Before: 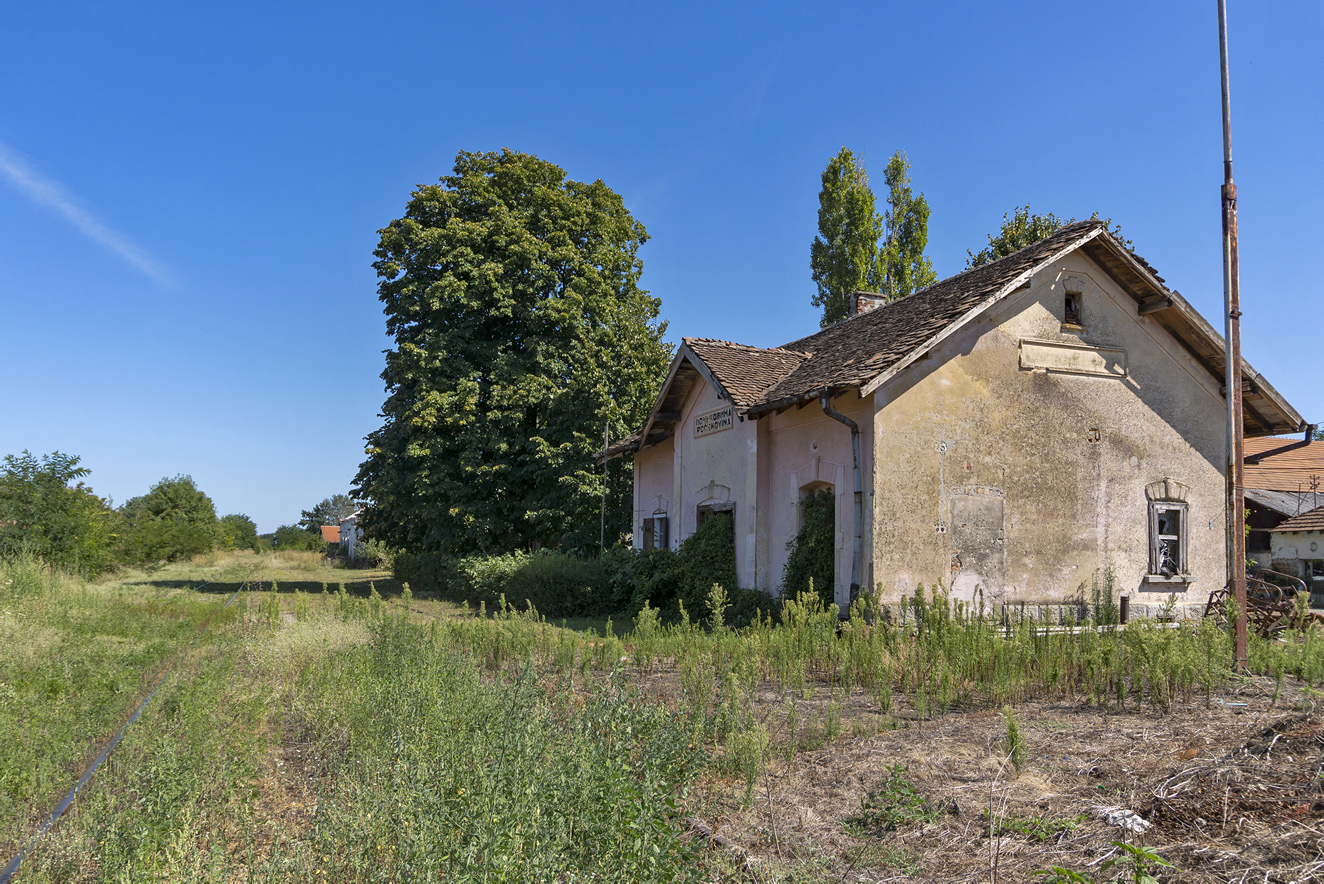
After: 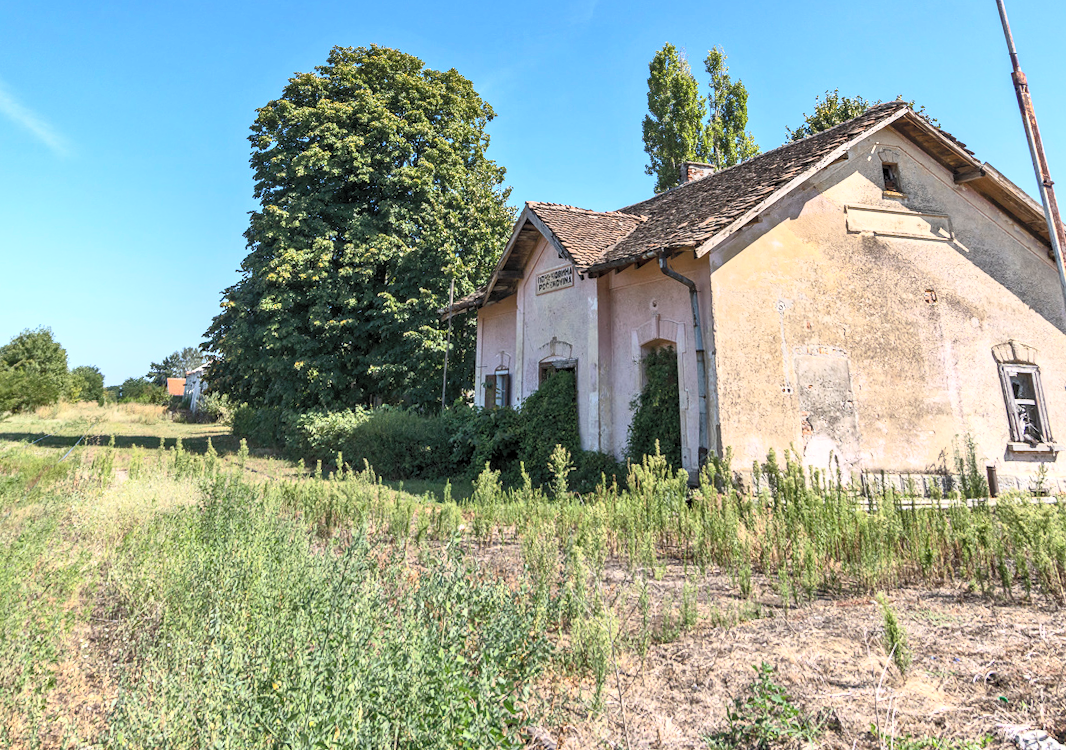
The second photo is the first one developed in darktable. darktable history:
white balance: emerald 1
local contrast: on, module defaults
shadows and highlights: shadows 43.06, highlights 6.94
crop: left 1.507%, top 6.147%, right 1.379%, bottom 6.637%
rotate and perspective: rotation 0.72°, lens shift (vertical) -0.352, lens shift (horizontal) -0.051, crop left 0.152, crop right 0.859, crop top 0.019, crop bottom 0.964
contrast brightness saturation: contrast 0.39, brightness 0.53
